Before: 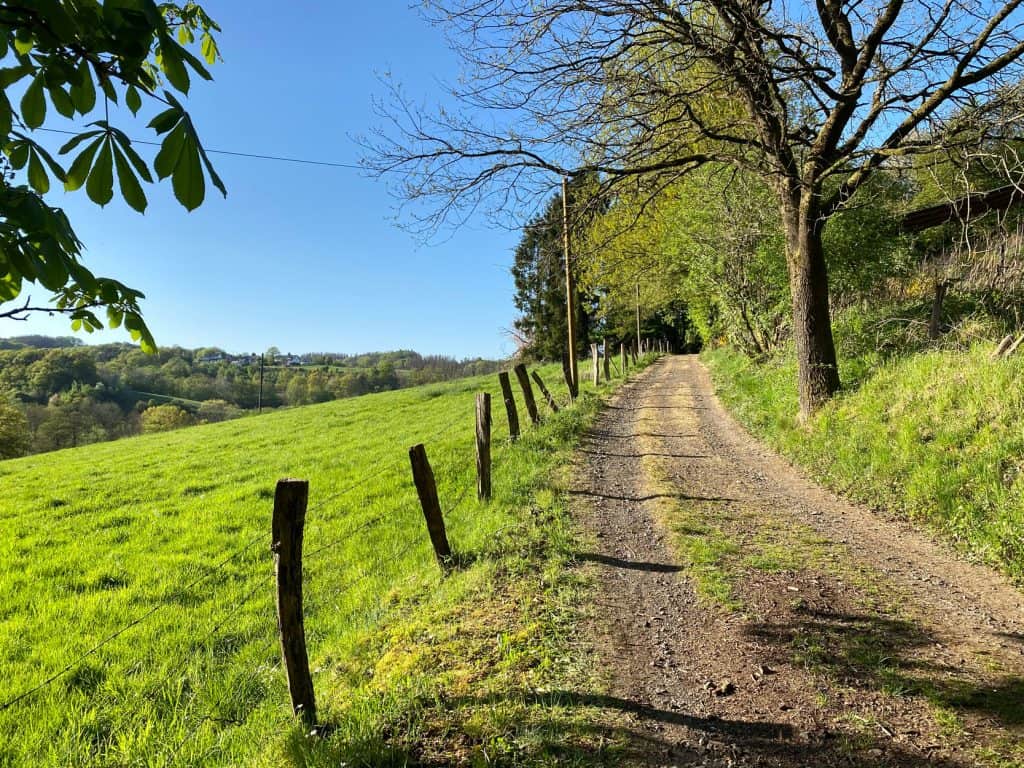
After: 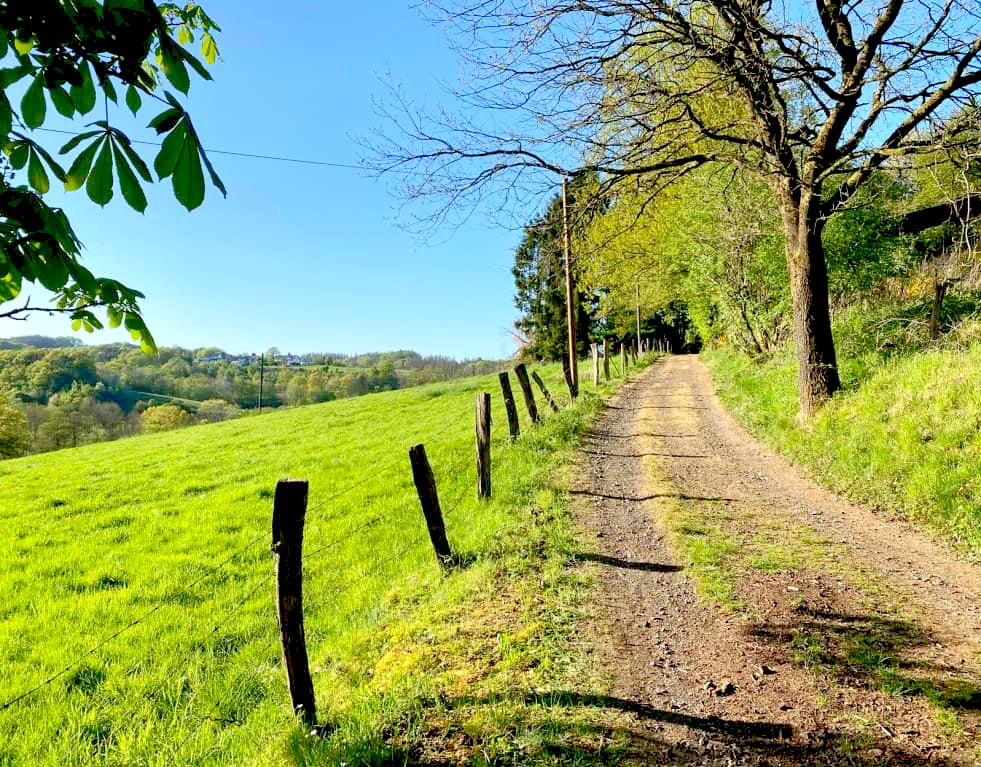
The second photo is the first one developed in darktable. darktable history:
exposure: black level correction 0.012, compensate highlight preservation false
crop: right 4.126%, bottom 0.031%
levels: levels [0, 0.397, 0.955]
